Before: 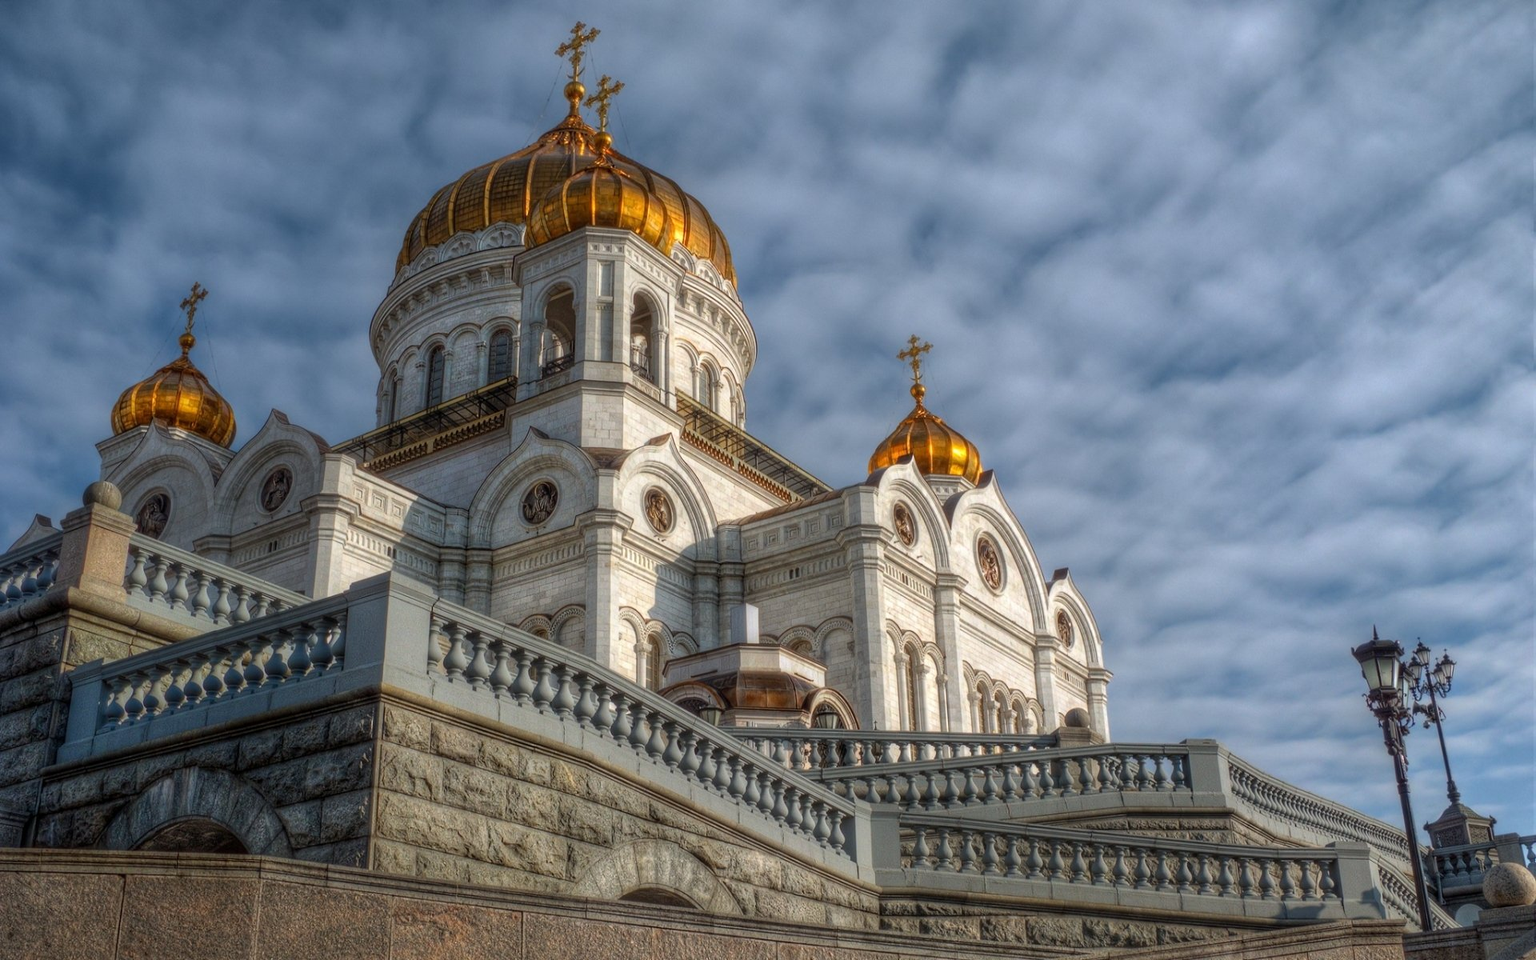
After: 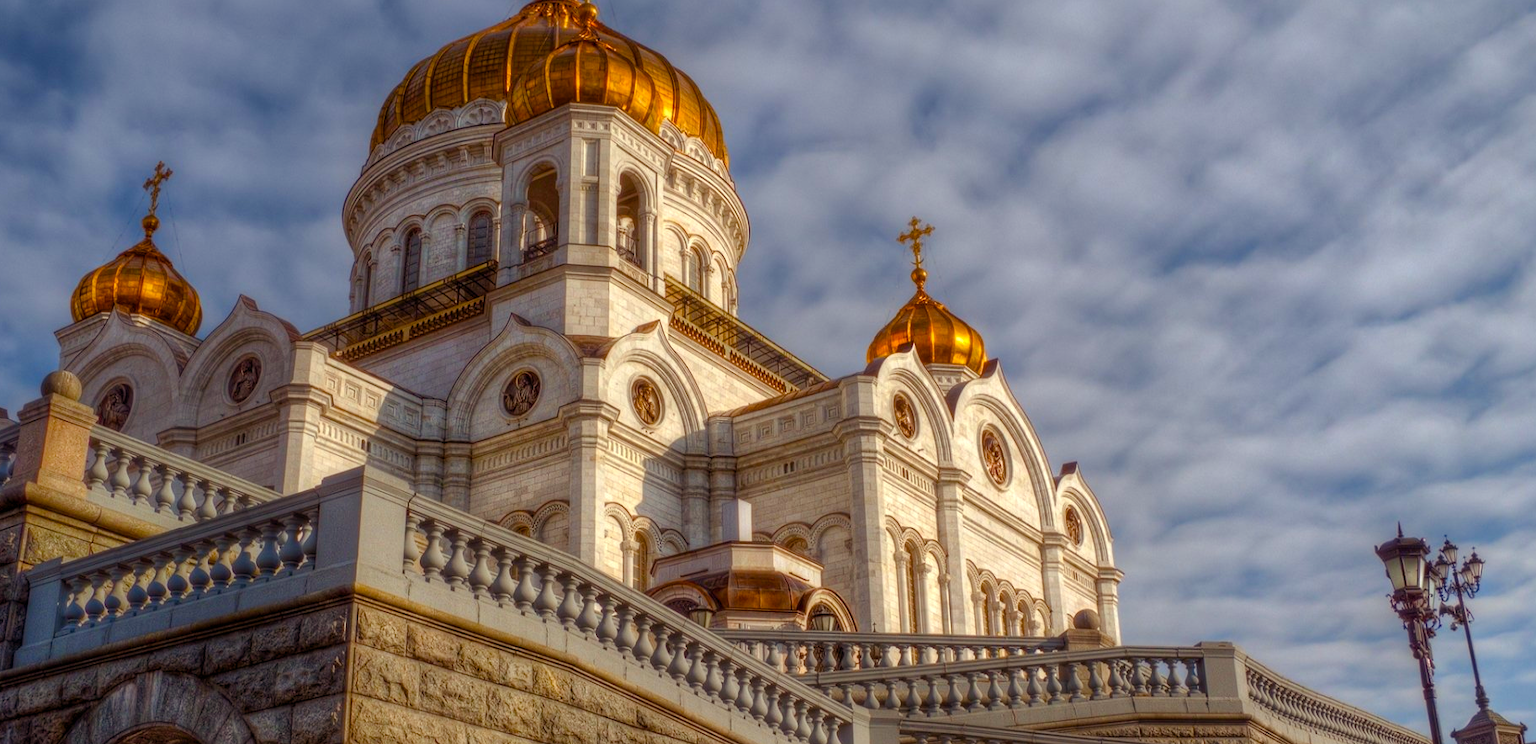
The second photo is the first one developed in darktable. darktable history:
crop and rotate: left 2.89%, top 13.424%, right 1.957%, bottom 12.767%
shadows and highlights: shadows 24.78, white point adjustment -2.93, highlights -30.19, highlights color adjustment 89.64%
color balance rgb: power › chroma 1.563%, power › hue 27.36°, highlights gain › chroma 3.056%, highlights gain › hue 77.72°, perceptual saturation grading › global saturation 26.556%, perceptual saturation grading › highlights -28.174%, perceptual saturation grading › mid-tones 15.362%, perceptual saturation grading › shadows 33.936%, global vibrance 20.659%
exposure: exposure 0.151 EV, compensate exposure bias true, compensate highlight preservation false
